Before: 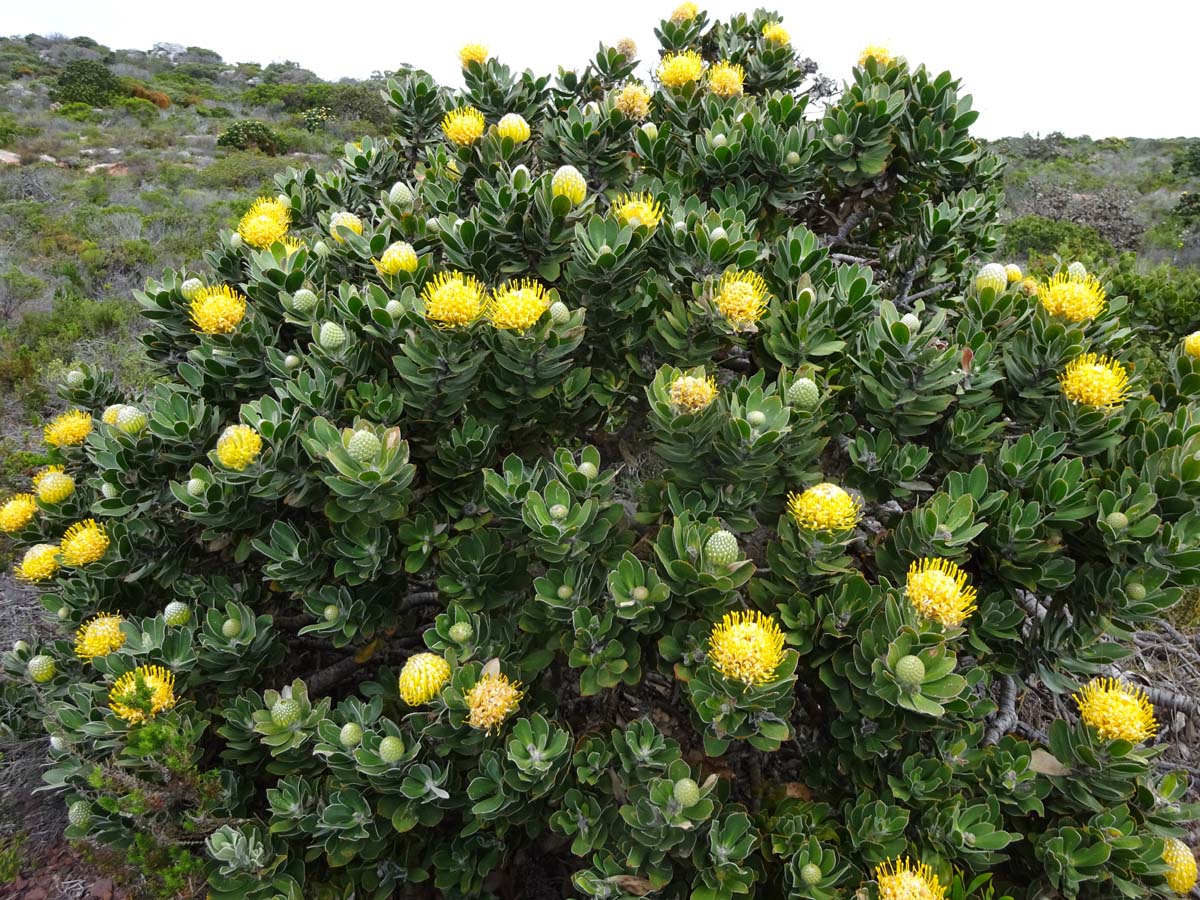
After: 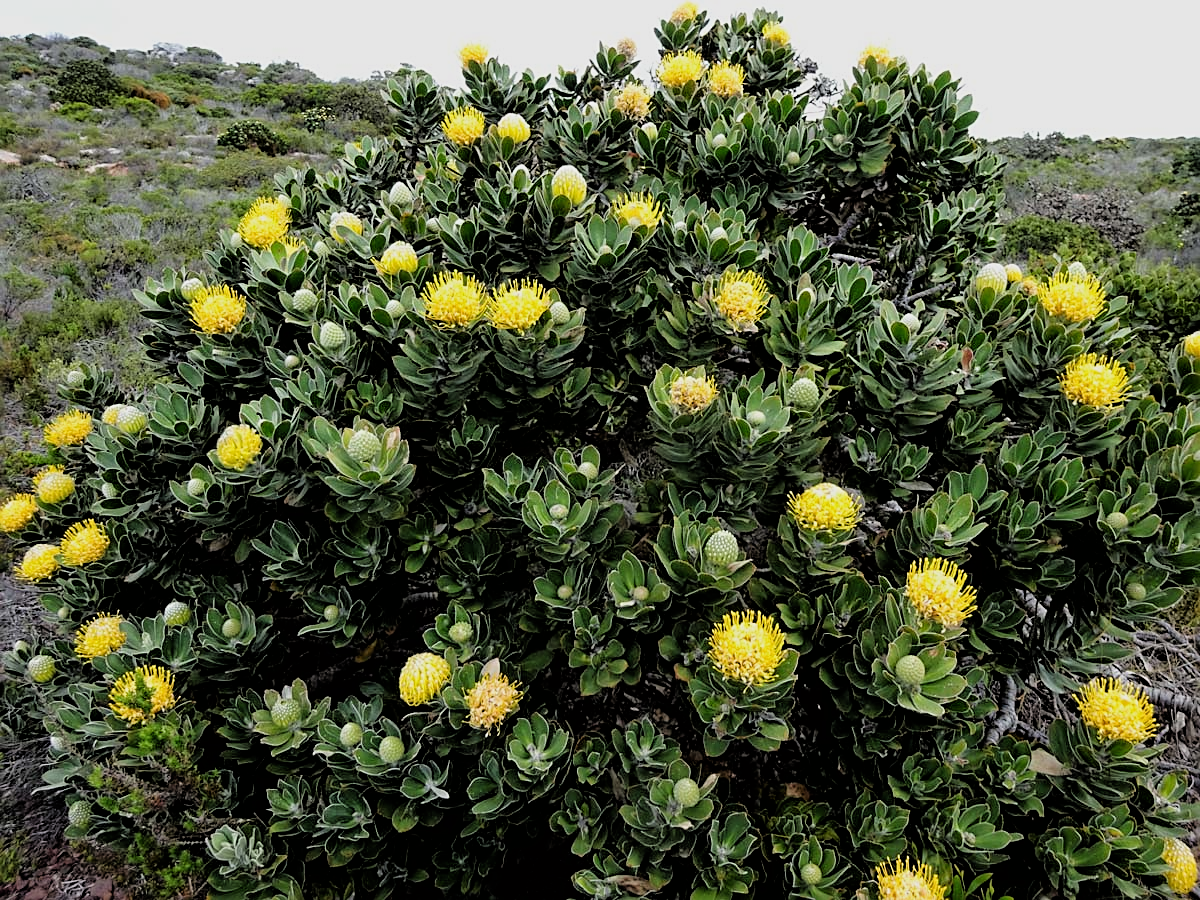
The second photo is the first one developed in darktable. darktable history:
filmic rgb: black relative exposure -3.88 EV, white relative exposure 3.48 EV, hardness 2.6, contrast 1.103
sharpen: amount 0.496
